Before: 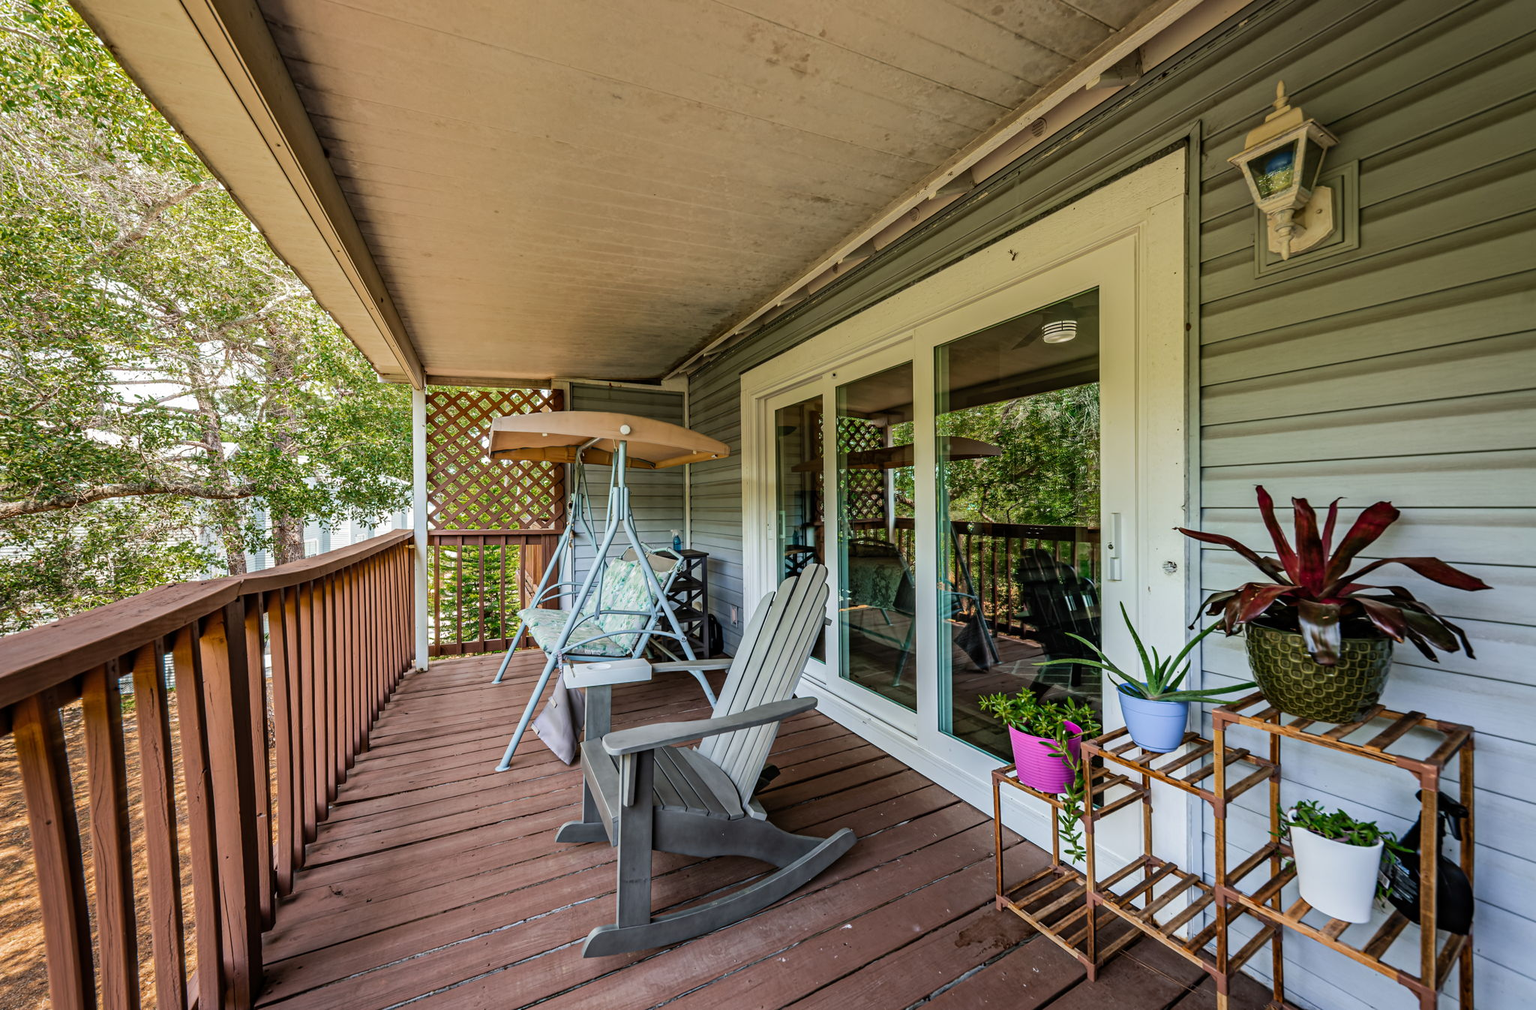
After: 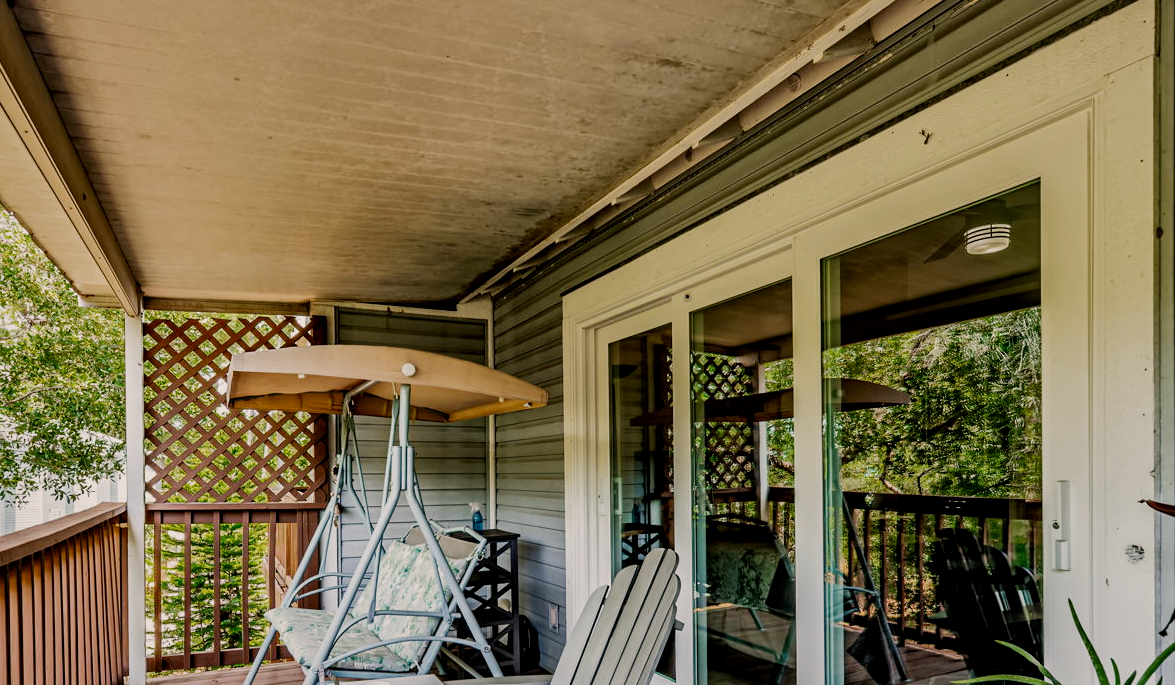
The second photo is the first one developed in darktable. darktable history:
filmic rgb: black relative exposure -7.65 EV, white relative exposure 4.56 EV, hardness 3.61, add noise in highlights 0.002, preserve chrominance no, color science v3 (2019), use custom middle-gray values true, contrast in highlights soft
local contrast: mode bilateral grid, contrast 20, coarseness 50, detail 157%, midtone range 0.2
color correction: highlights a* 3.85, highlights b* 5.12
crop: left 20.771%, top 15.087%, right 21.832%, bottom 33.986%
